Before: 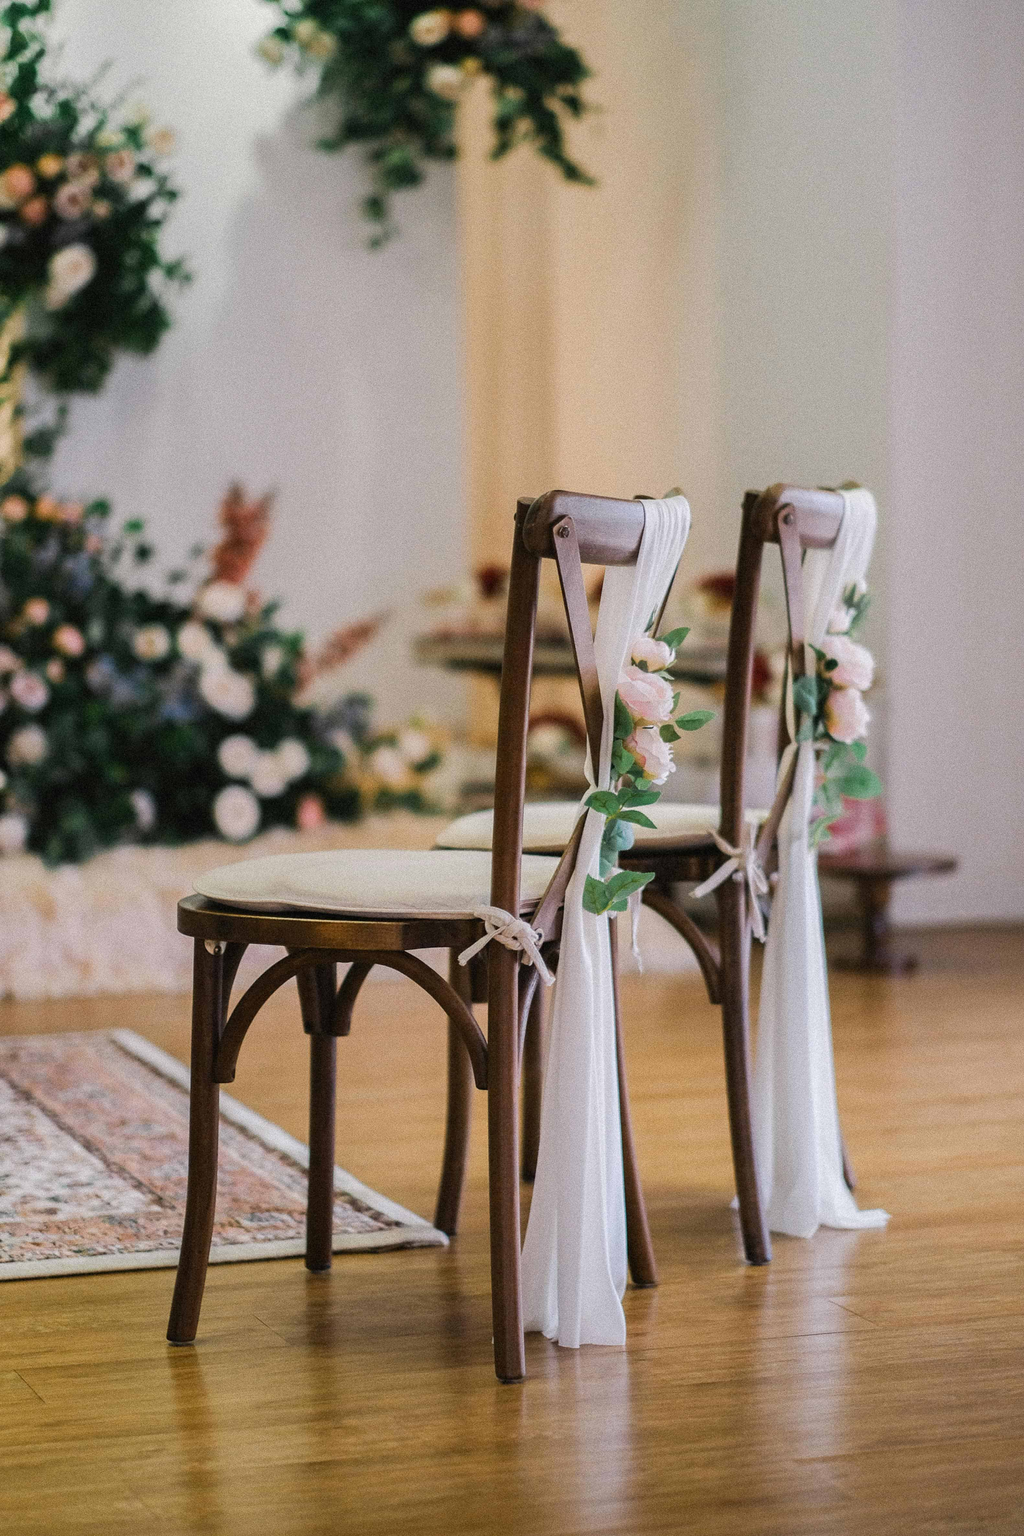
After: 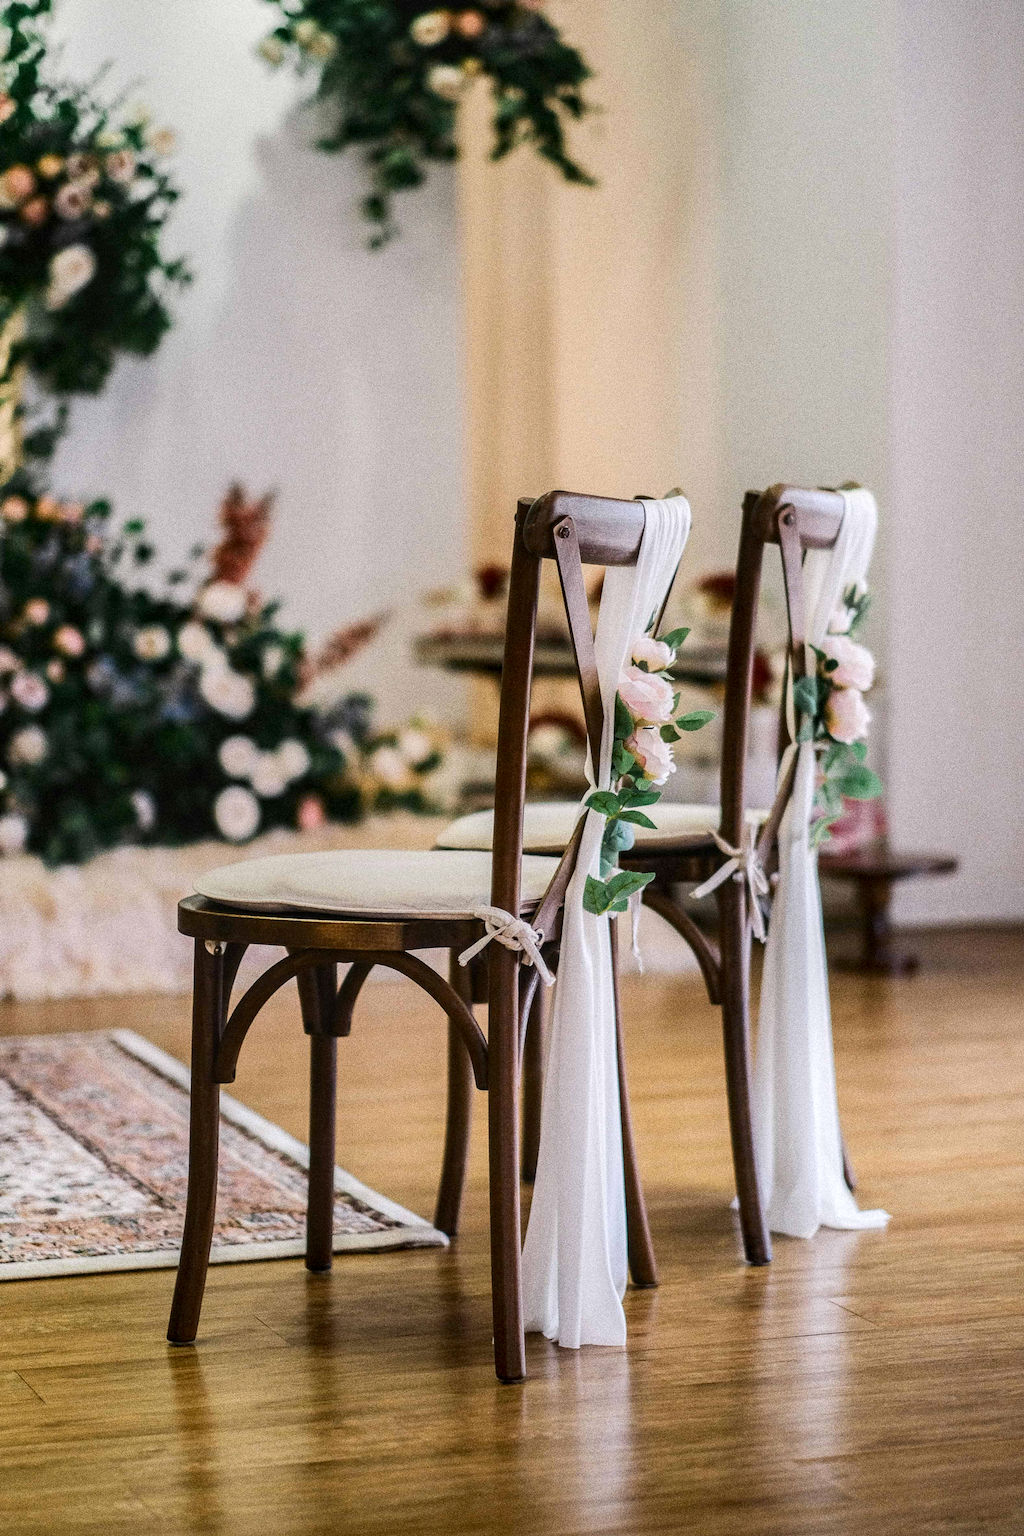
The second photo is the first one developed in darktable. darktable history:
contrast brightness saturation: contrast 0.22
local contrast: on, module defaults
